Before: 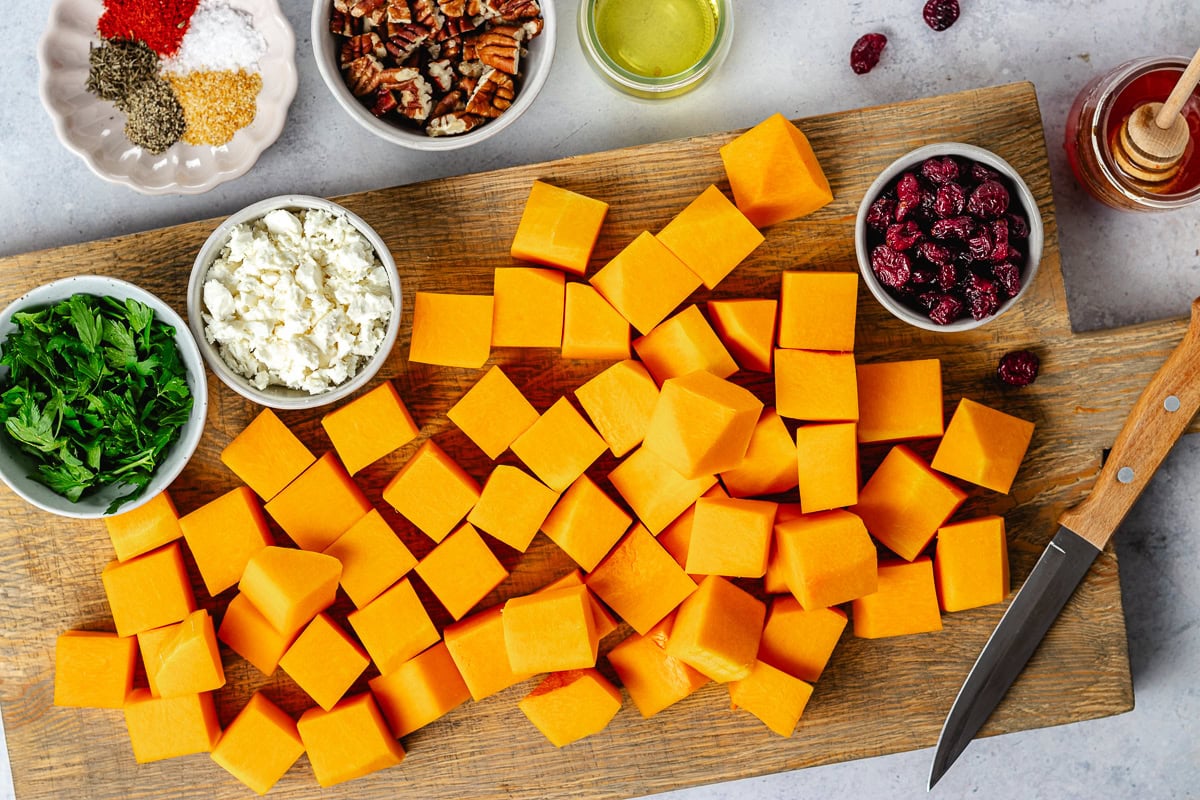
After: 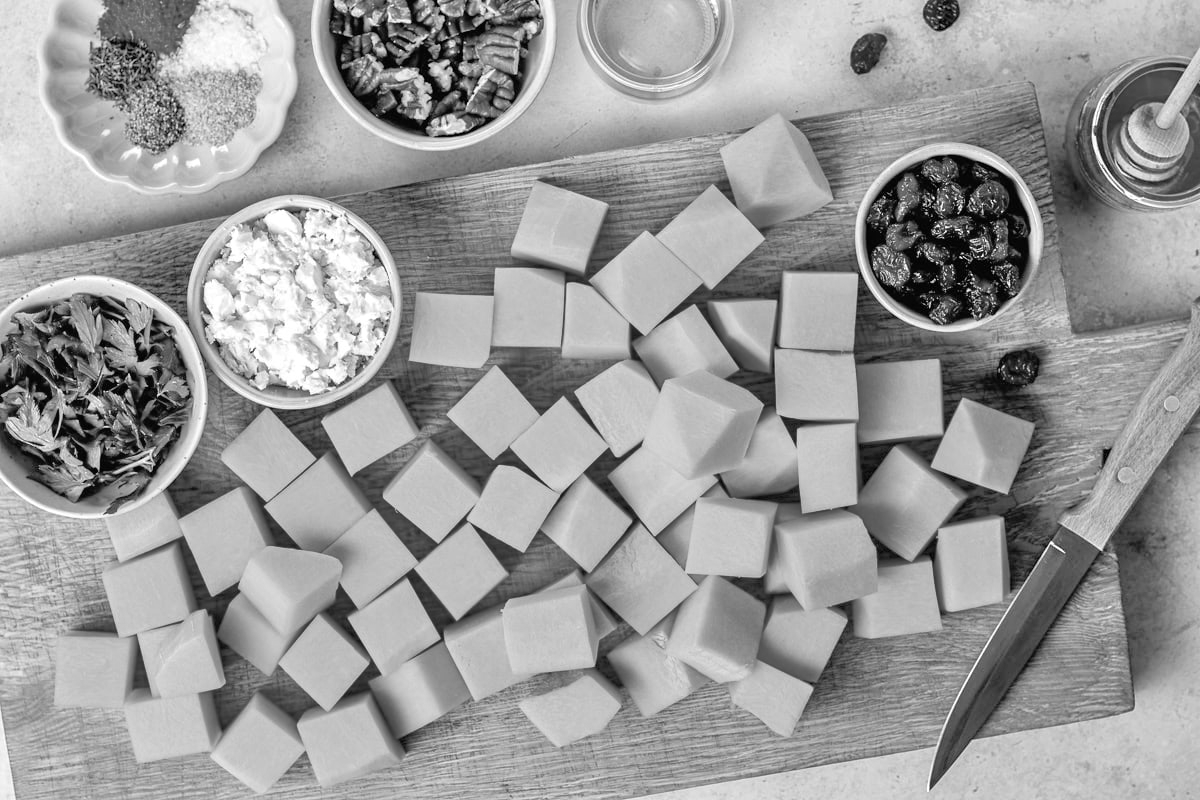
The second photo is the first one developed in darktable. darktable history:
monochrome: on, module defaults
tone equalizer: -7 EV 0.15 EV, -6 EV 0.6 EV, -5 EV 1.15 EV, -4 EV 1.33 EV, -3 EV 1.15 EV, -2 EV 0.6 EV, -1 EV 0.15 EV, mask exposure compensation -0.5 EV
